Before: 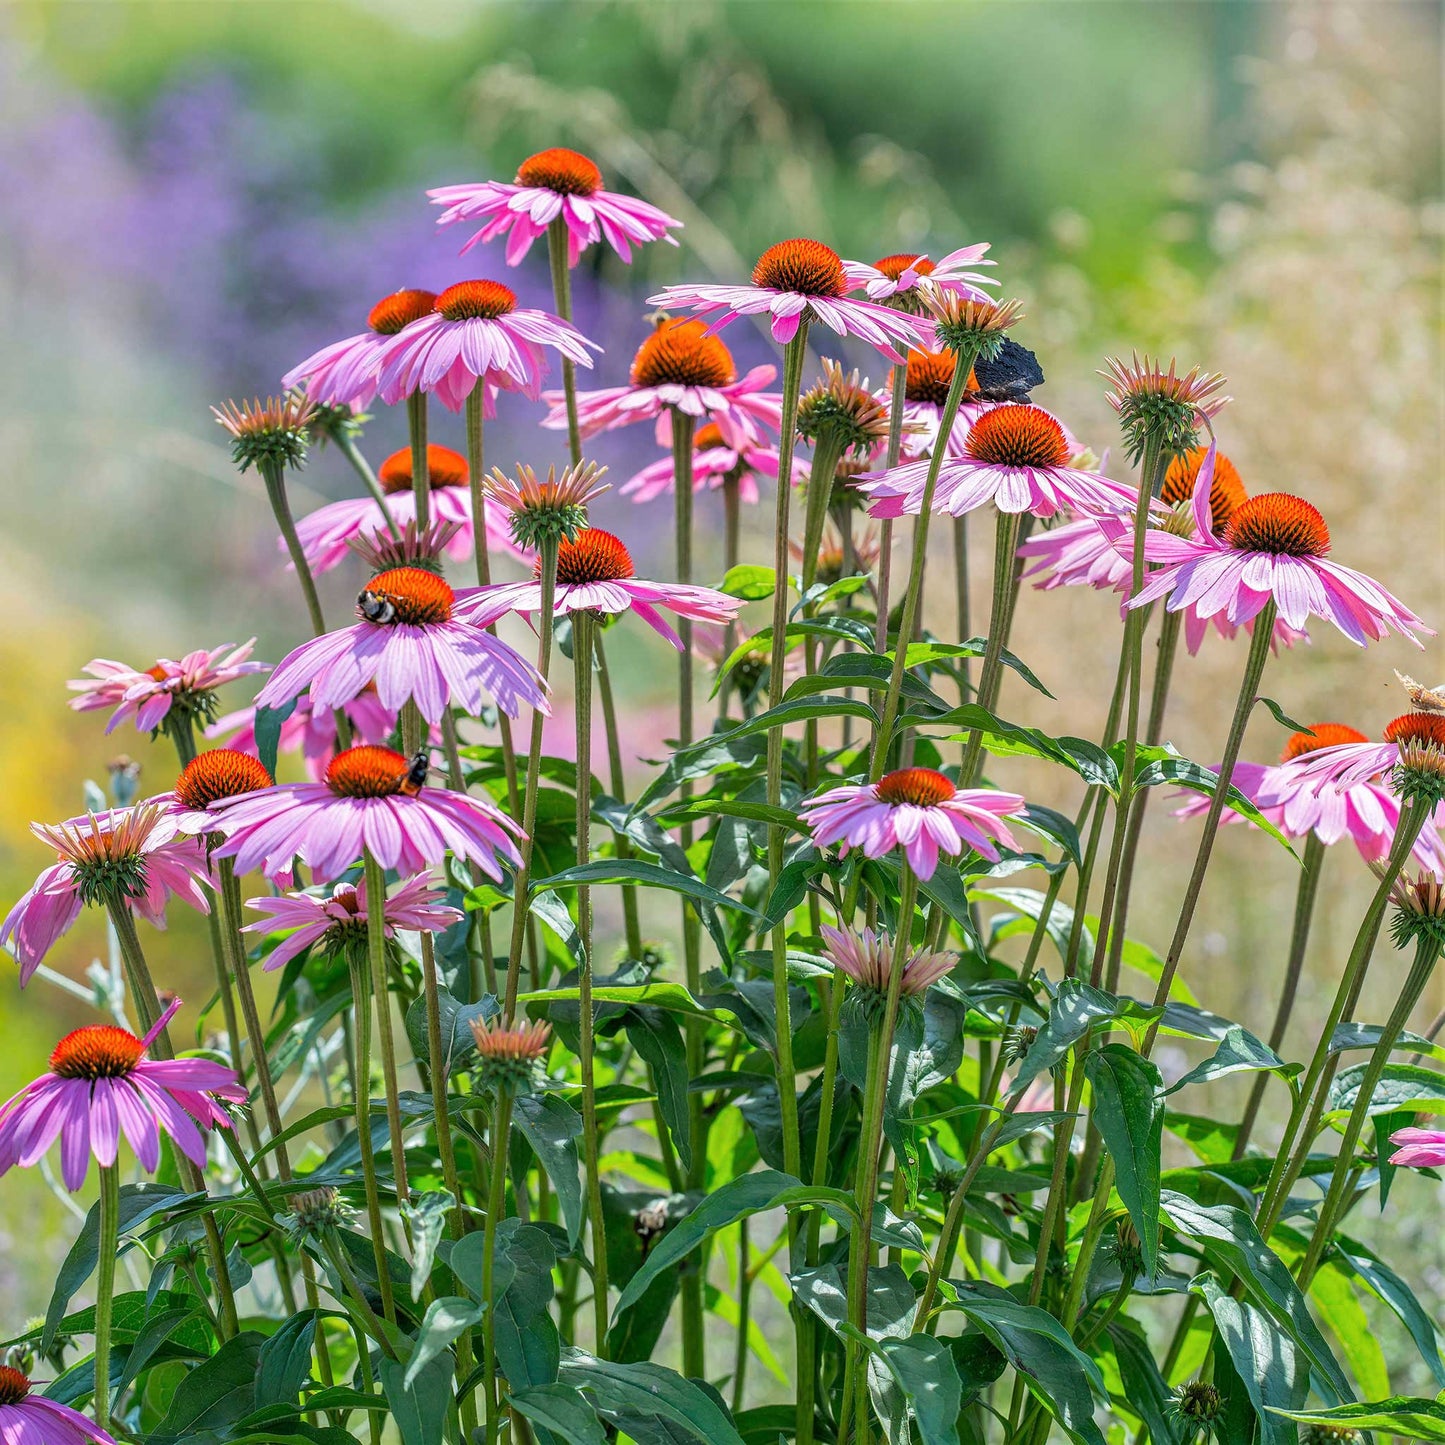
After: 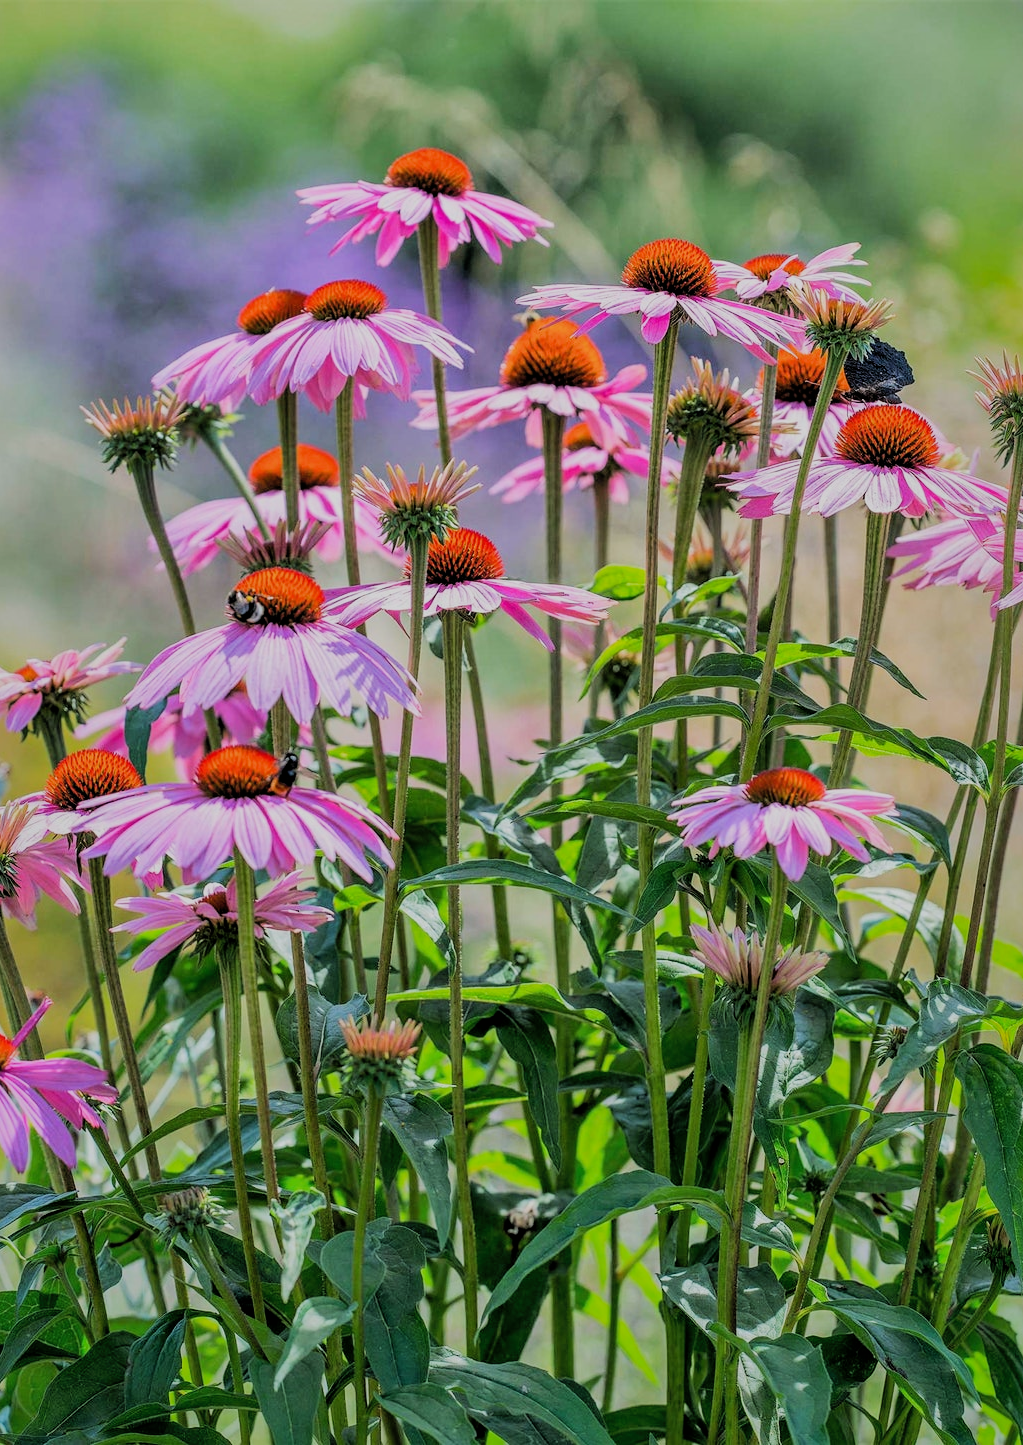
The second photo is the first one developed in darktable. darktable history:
shadows and highlights: shadows 40, highlights -60
filmic rgb: black relative exposure -5 EV, hardness 2.88, contrast 1.2, highlights saturation mix -30%
crop and rotate: left 9.061%, right 20.142%
